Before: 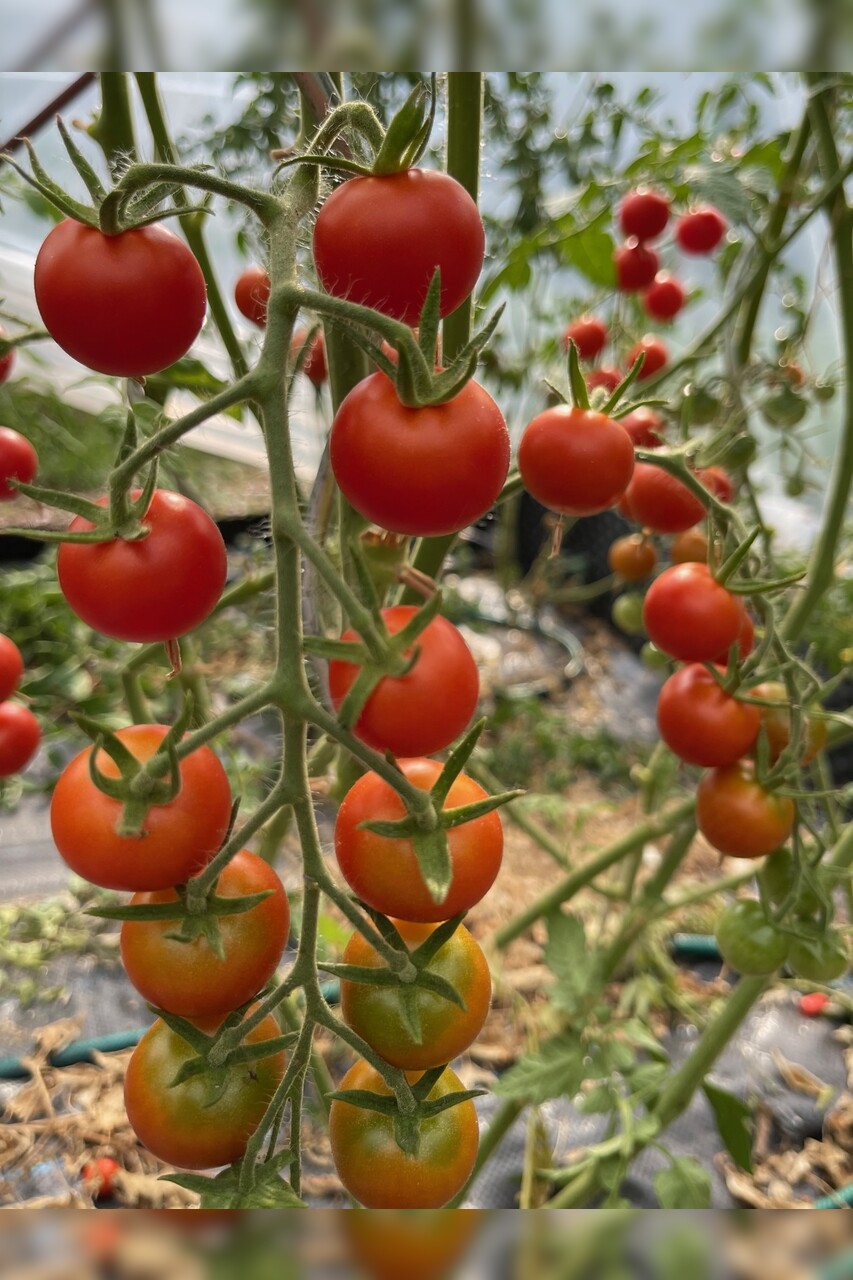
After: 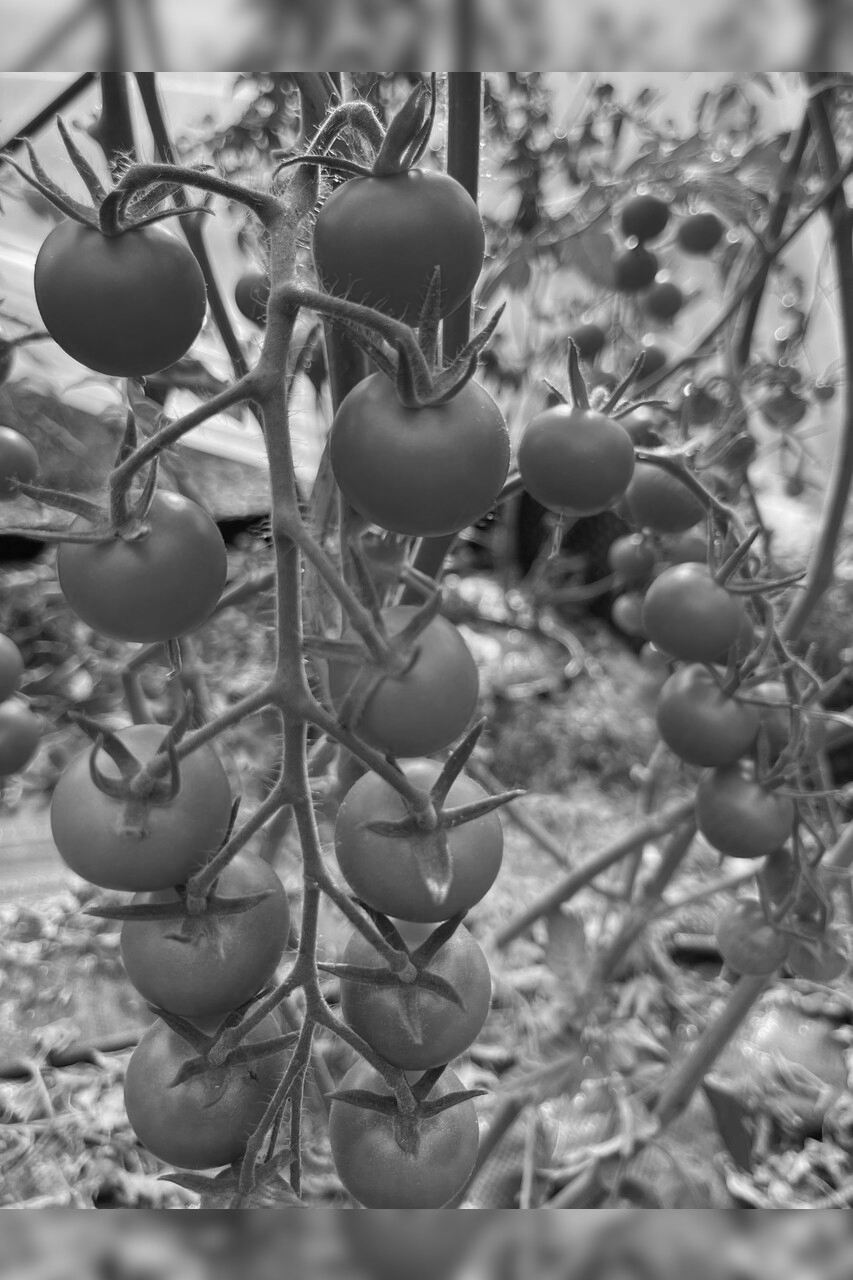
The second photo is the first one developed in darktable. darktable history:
monochrome: on, module defaults
white balance: red 1.066, blue 1.119
